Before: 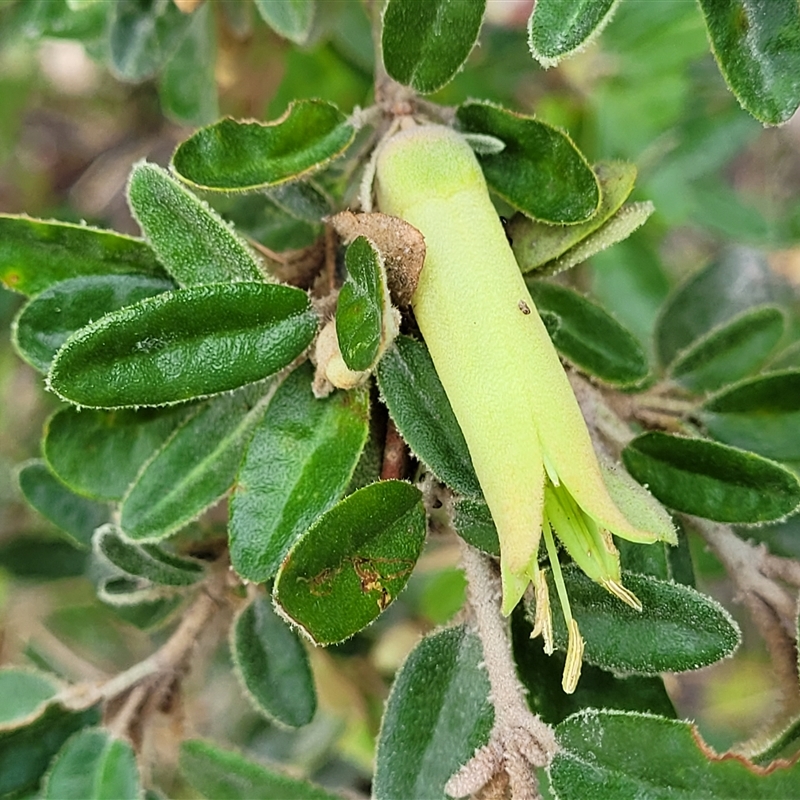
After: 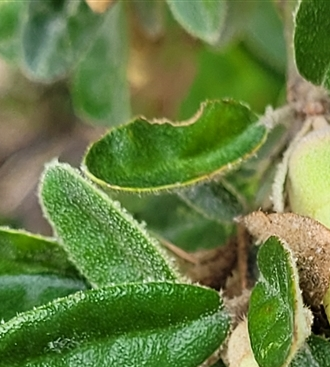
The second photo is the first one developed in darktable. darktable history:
crop and rotate: left 11.056%, top 0.054%, right 47.572%, bottom 53.995%
